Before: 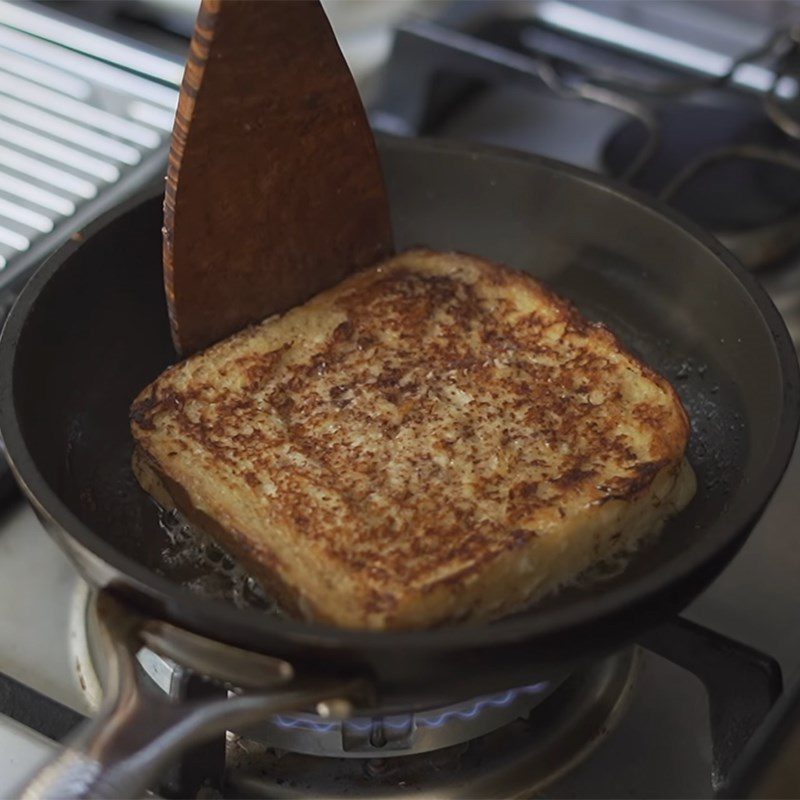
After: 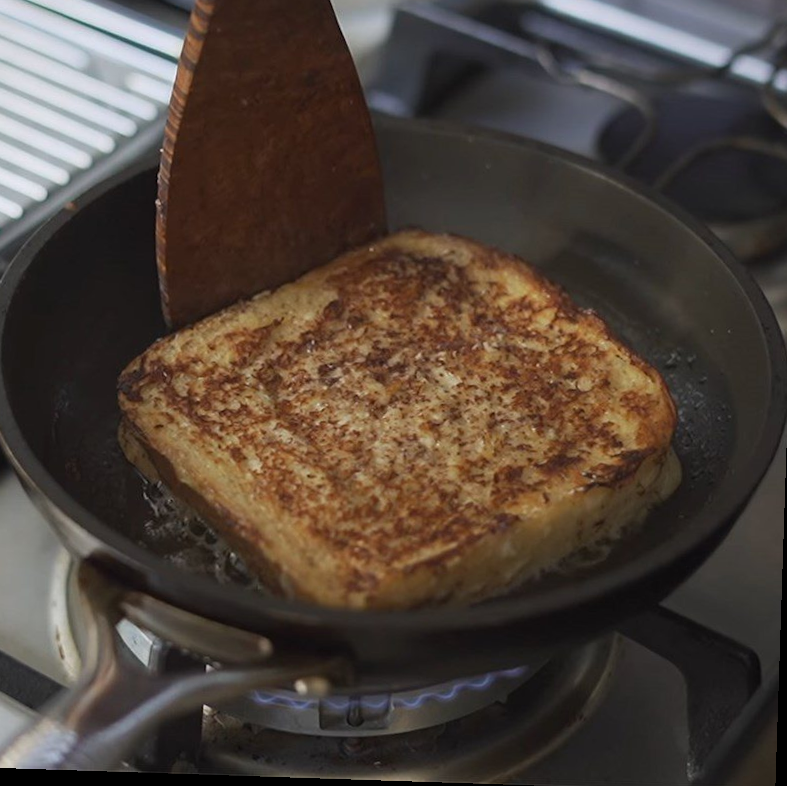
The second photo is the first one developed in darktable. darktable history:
crop and rotate: angle -1.88°, left 3.128%, top 4.081%, right 1.541%, bottom 0.677%
